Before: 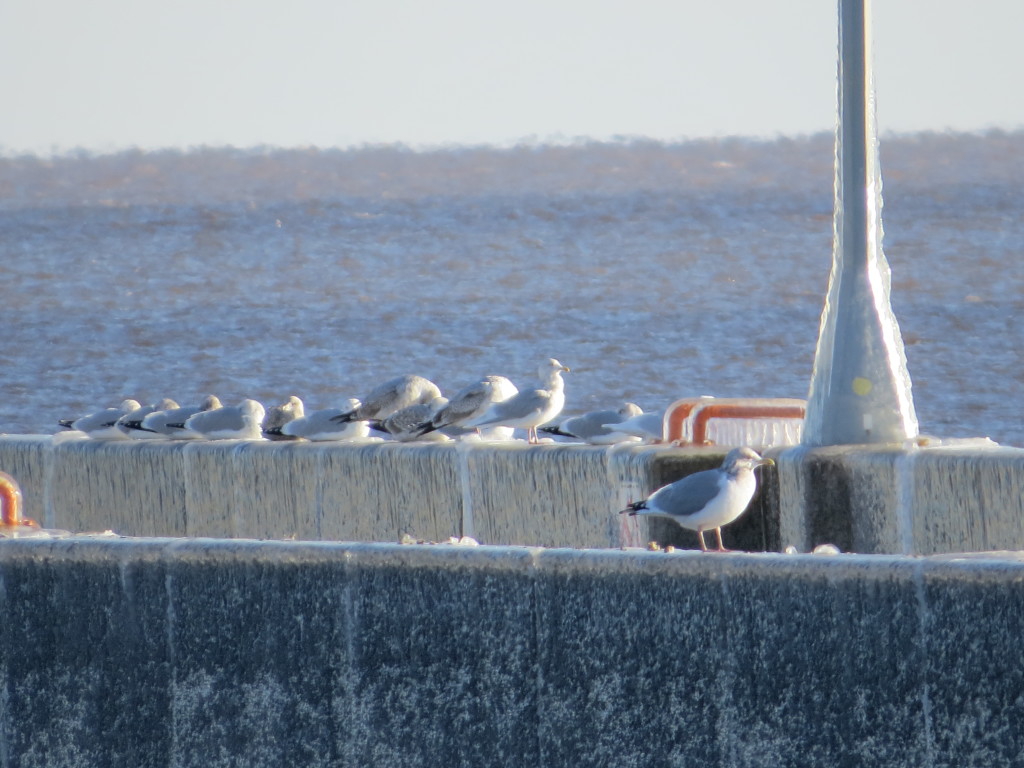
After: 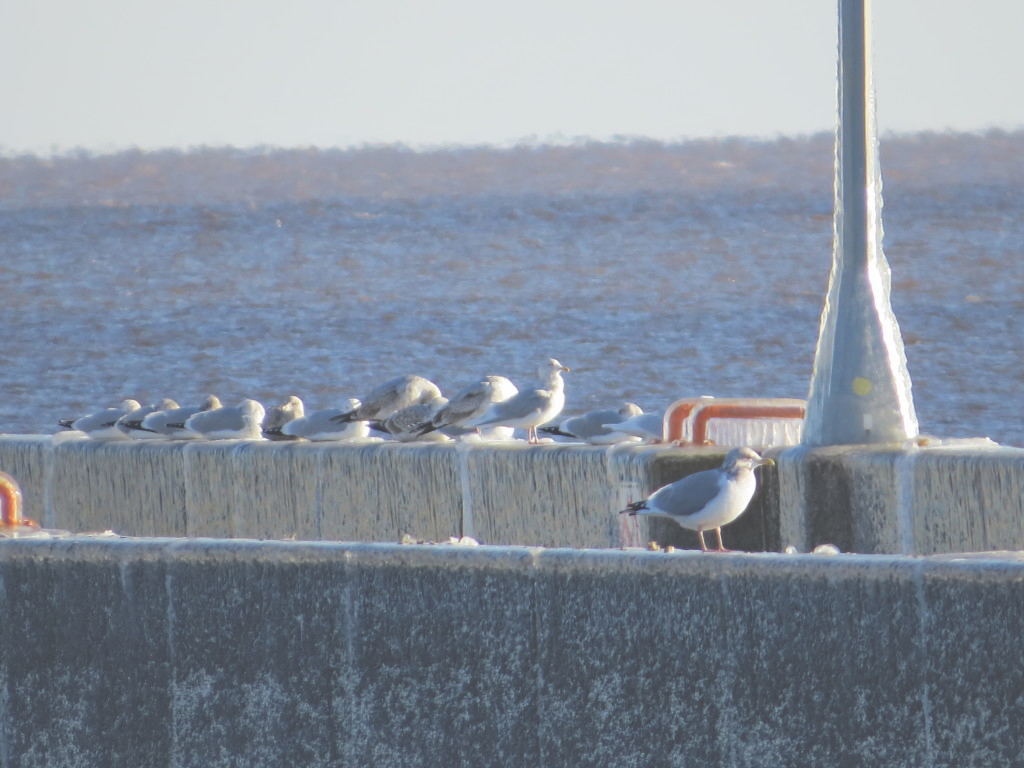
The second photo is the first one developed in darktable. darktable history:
haze removal: strength 0.276, distance 0.246, adaptive false
exposure: black level correction -0.063, exposure -0.049 EV, compensate highlight preservation false
